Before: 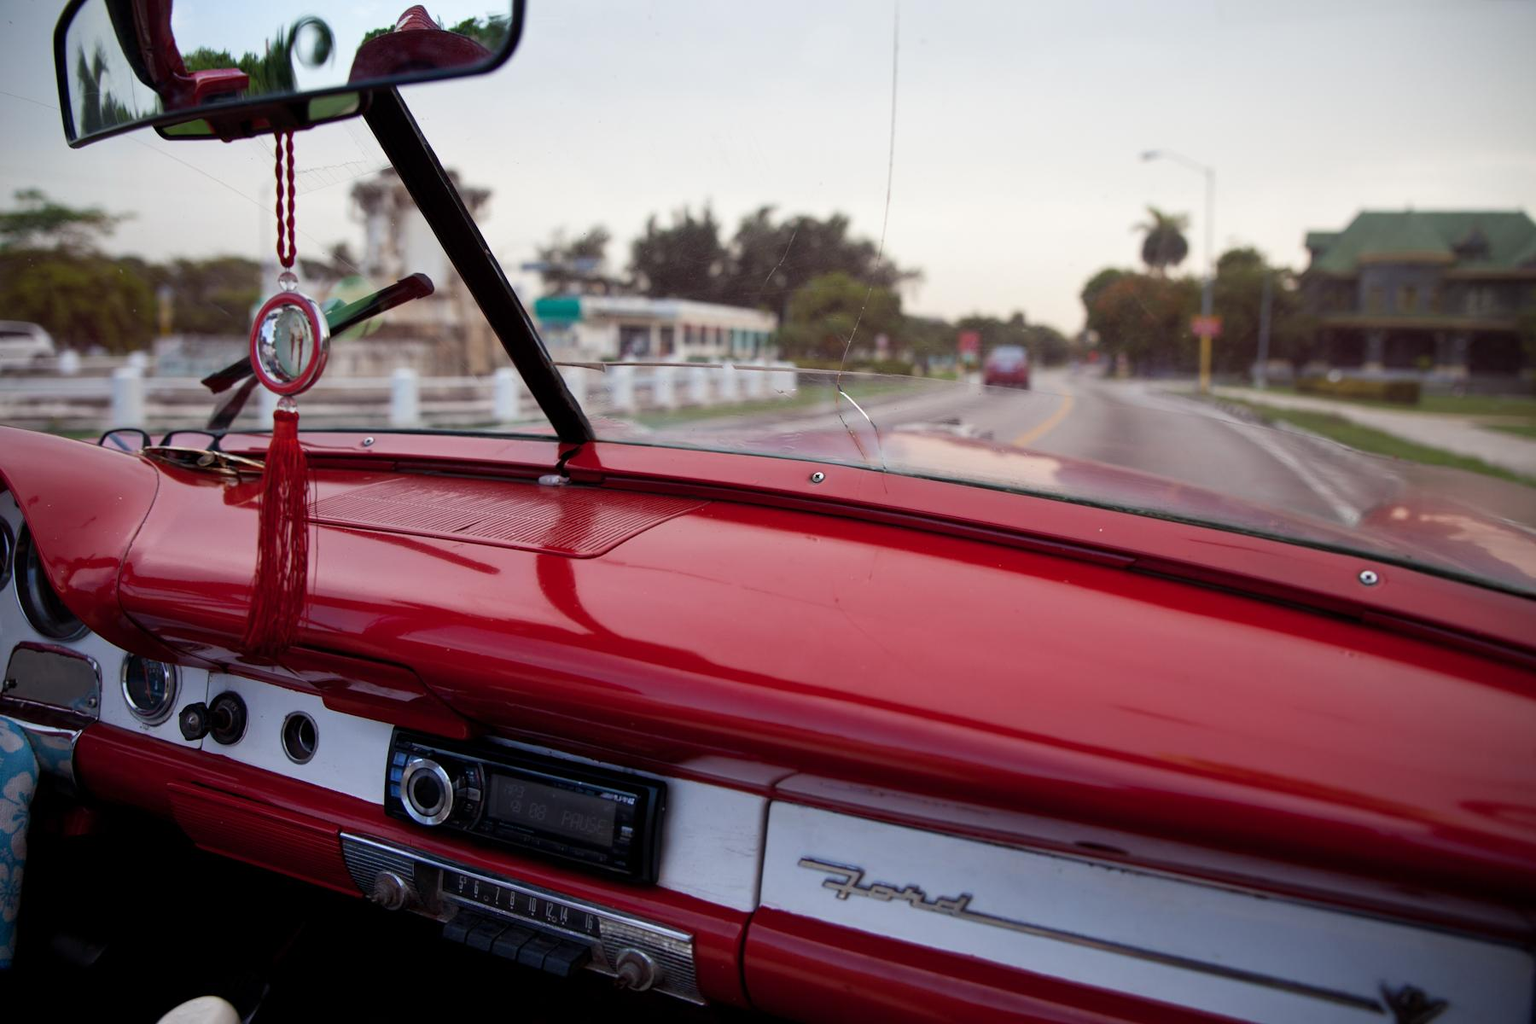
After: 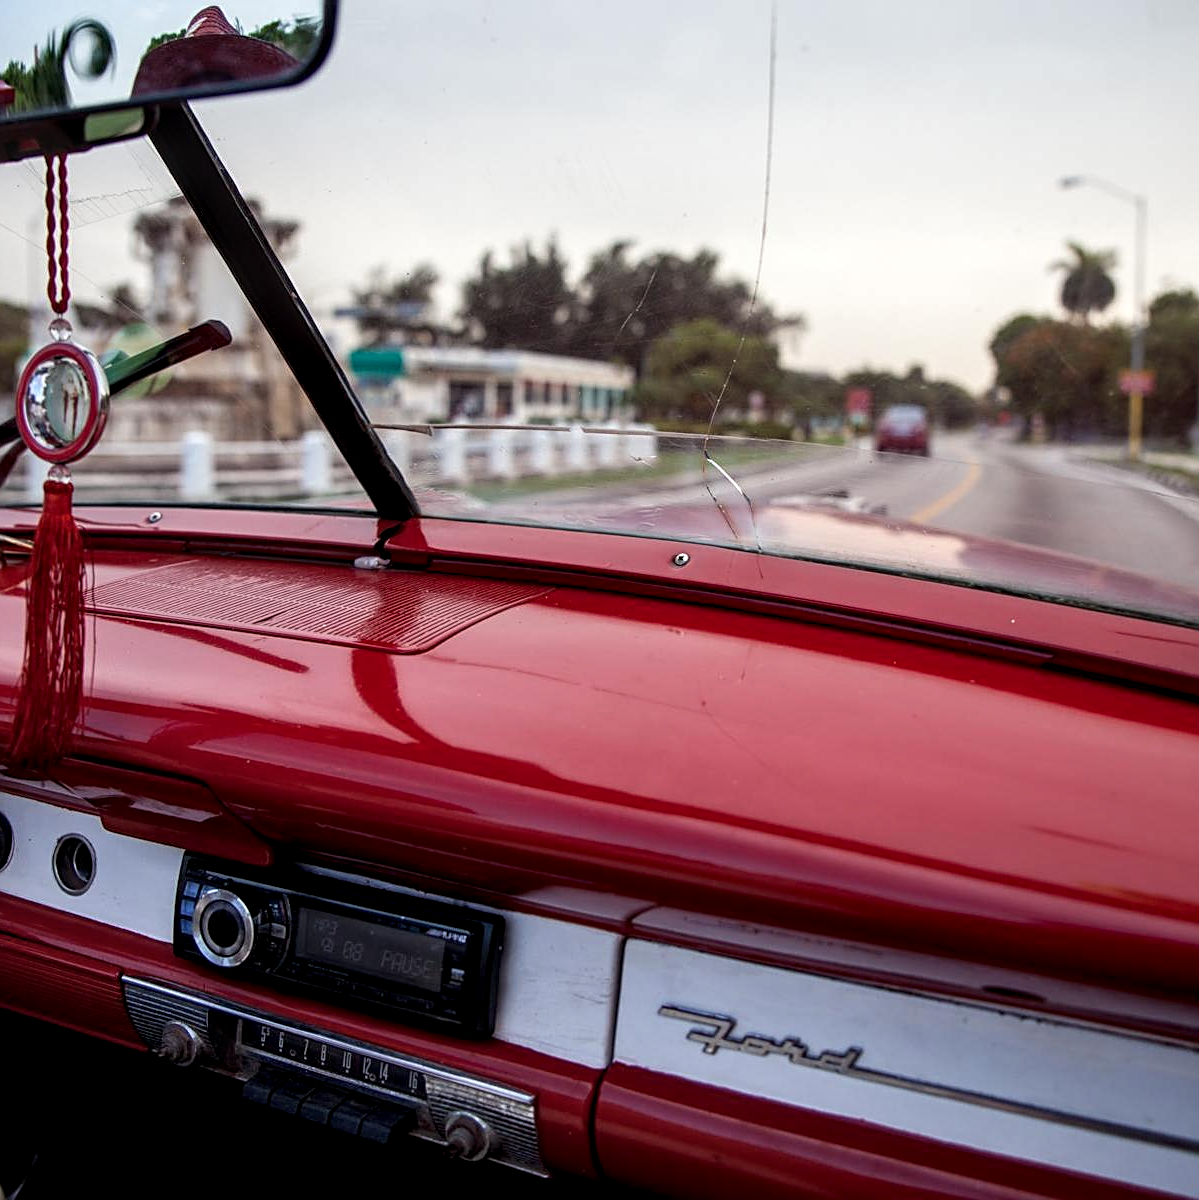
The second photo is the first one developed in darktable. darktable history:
crop: left 15.419%, right 17.914%
sharpen: on, module defaults
local contrast: detail 150%
